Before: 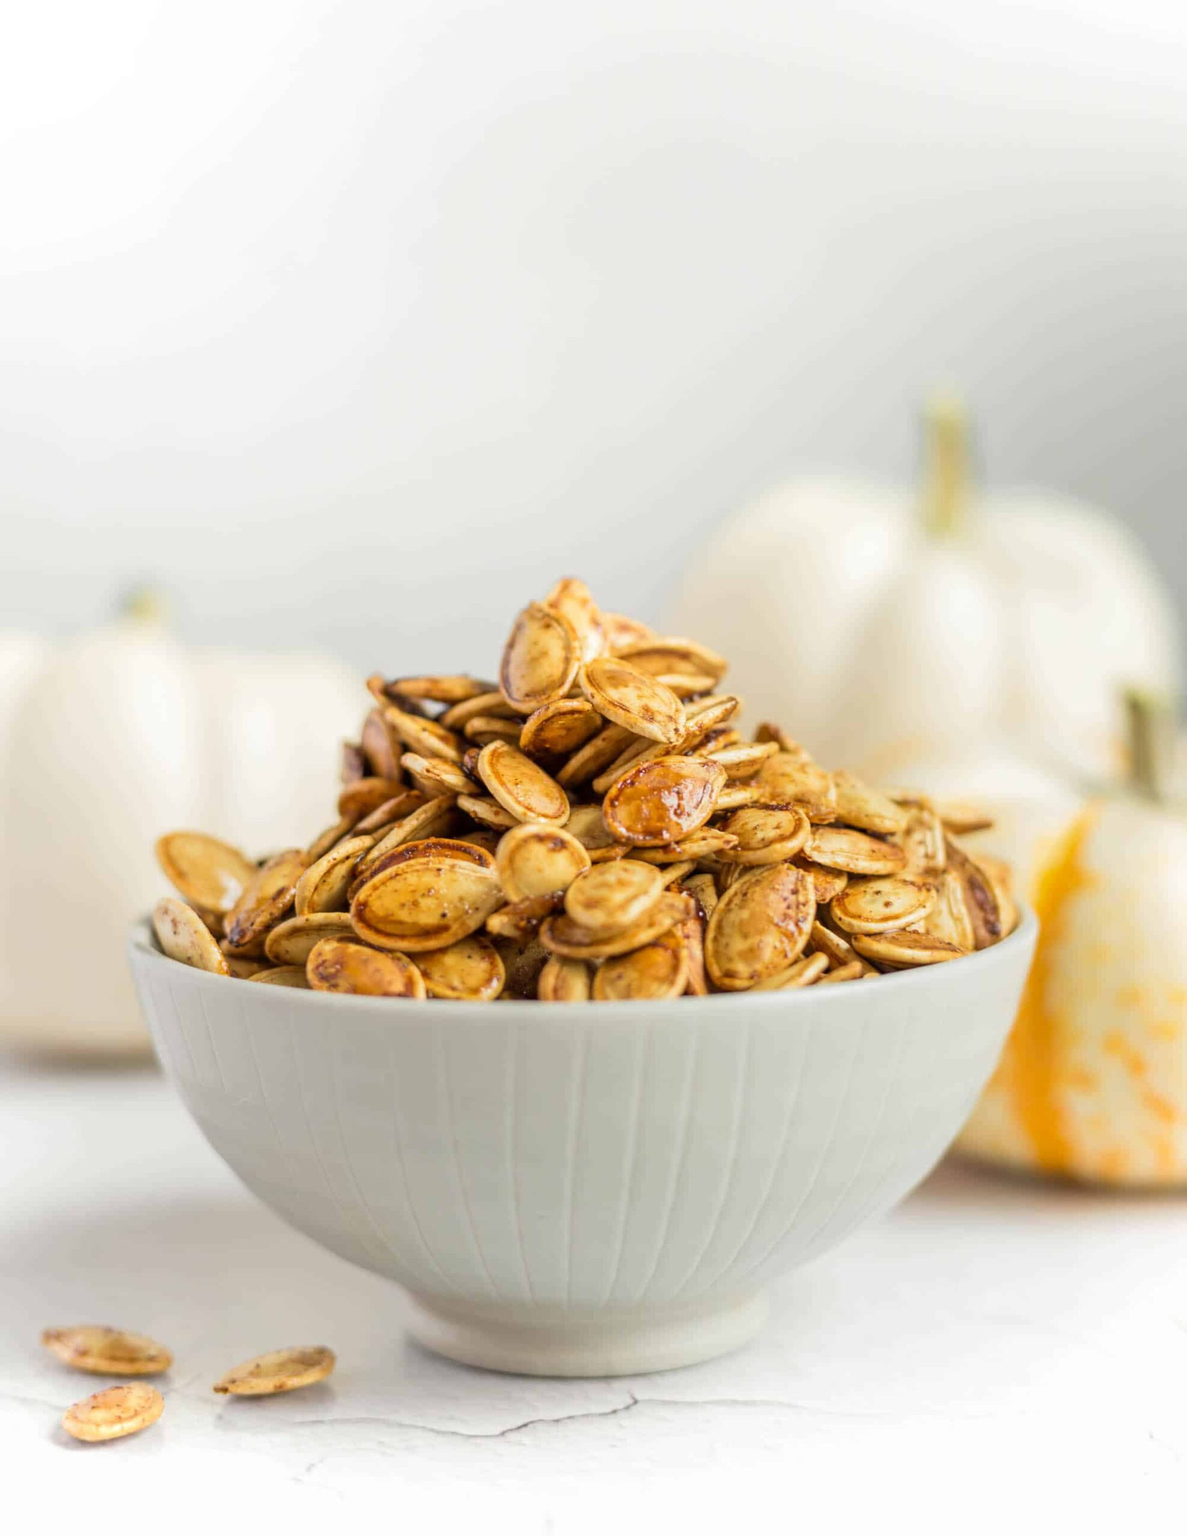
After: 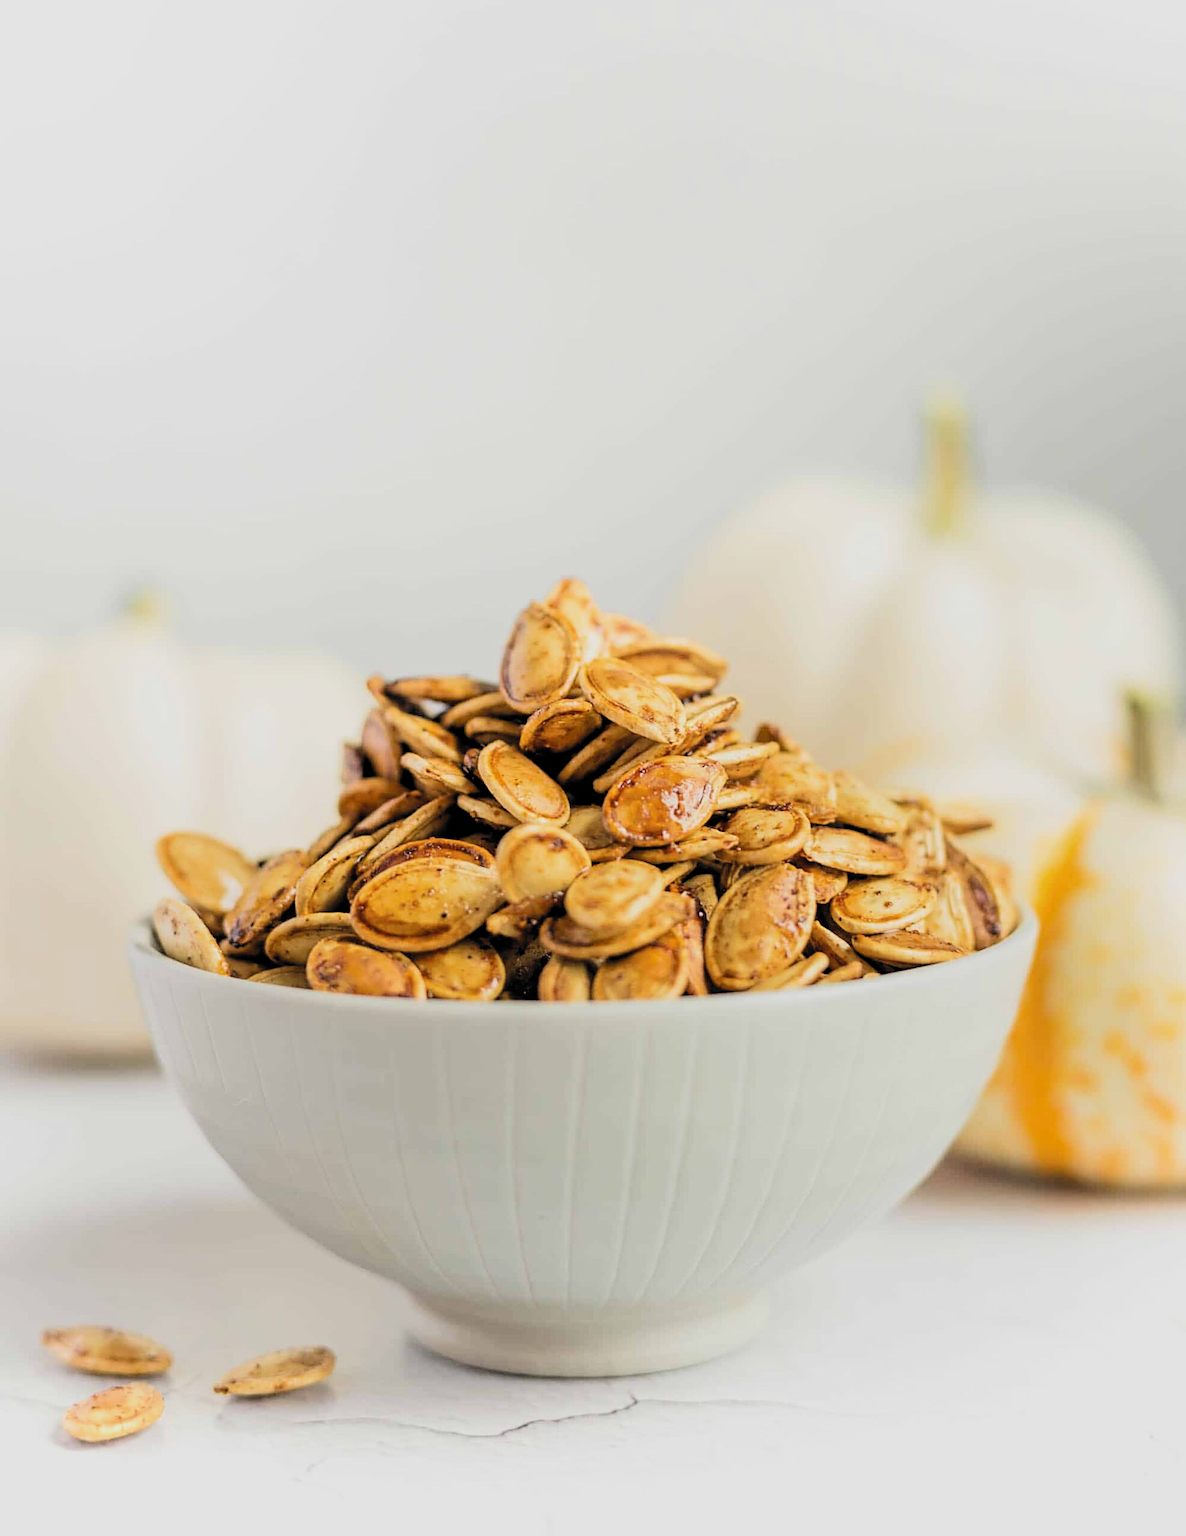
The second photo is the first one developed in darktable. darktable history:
filmic rgb: black relative exposure -5.06 EV, white relative exposure 3.98 EV, hardness 2.88, contrast 1.299, highlights saturation mix -28.69%, color science v6 (2022)
sharpen: on, module defaults
